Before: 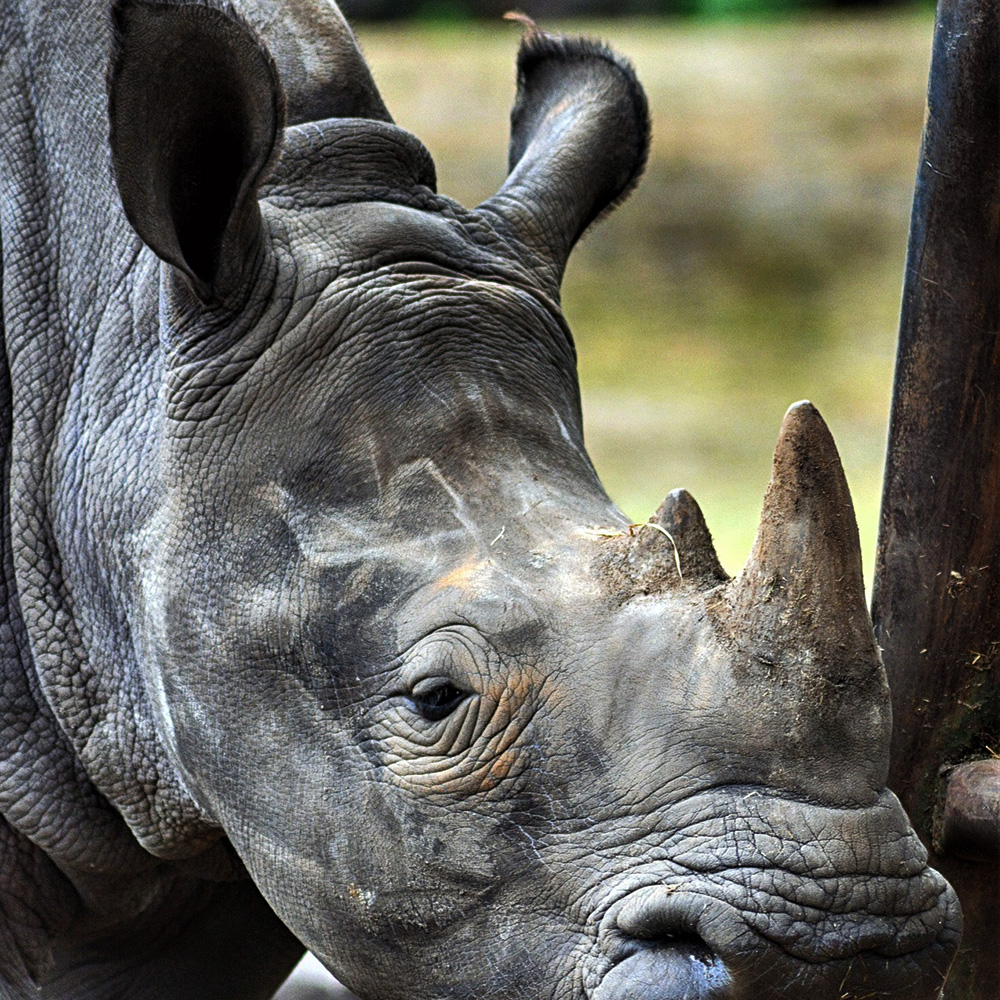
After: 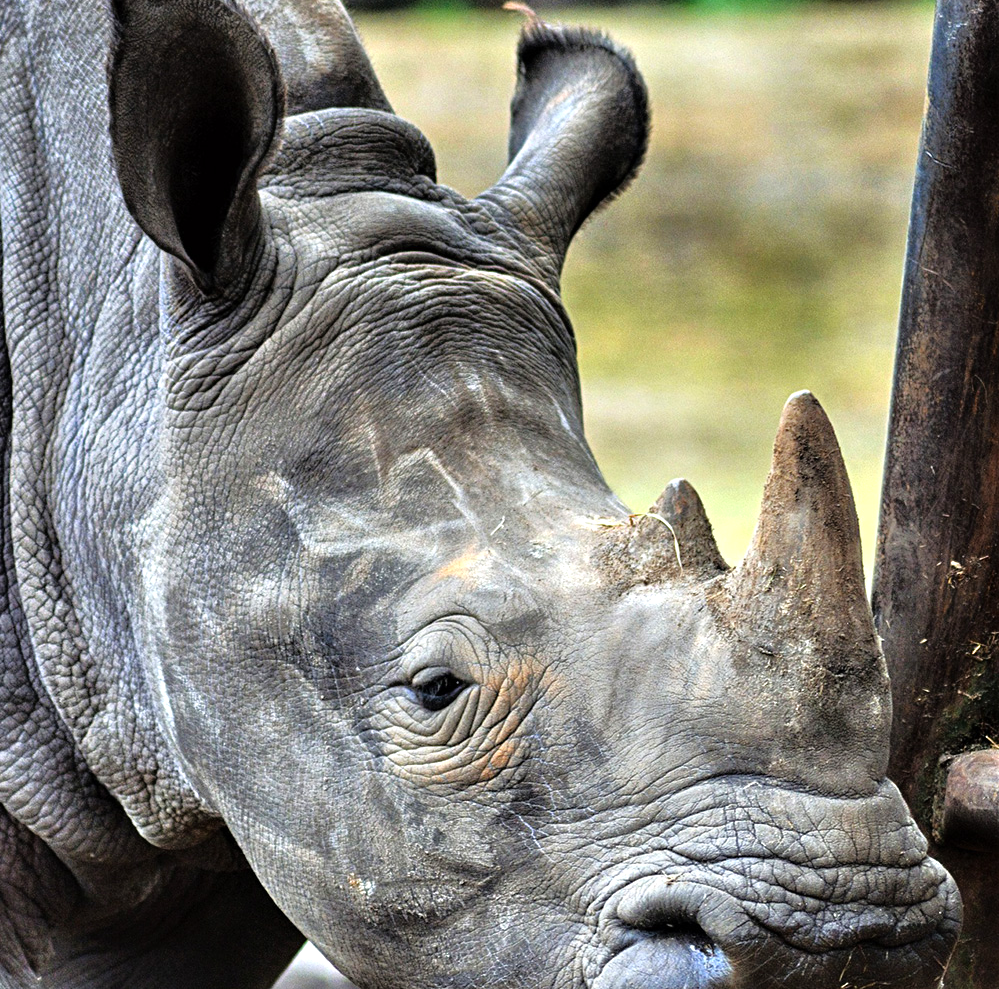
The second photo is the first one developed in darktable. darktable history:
shadows and highlights: shadows -12.5, white point adjustment 4, highlights 28.33
crop: top 1.049%, right 0.001%
tone equalizer: -7 EV 0.15 EV, -6 EV 0.6 EV, -5 EV 1.15 EV, -4 EV 1.33 EV, -3 EV 1.15 EV, -2 EV 0.6 EV, -1 EV 0.15 EV, mask exposure compensation -0.5 EV
